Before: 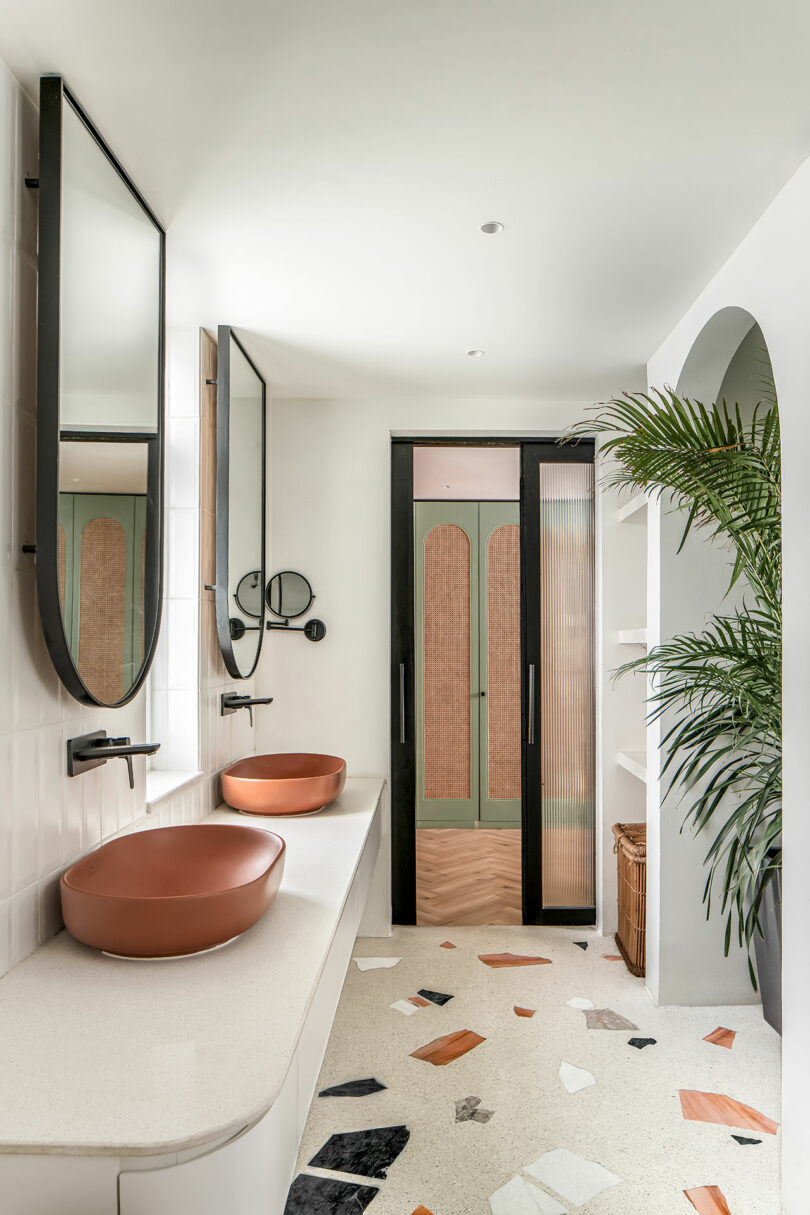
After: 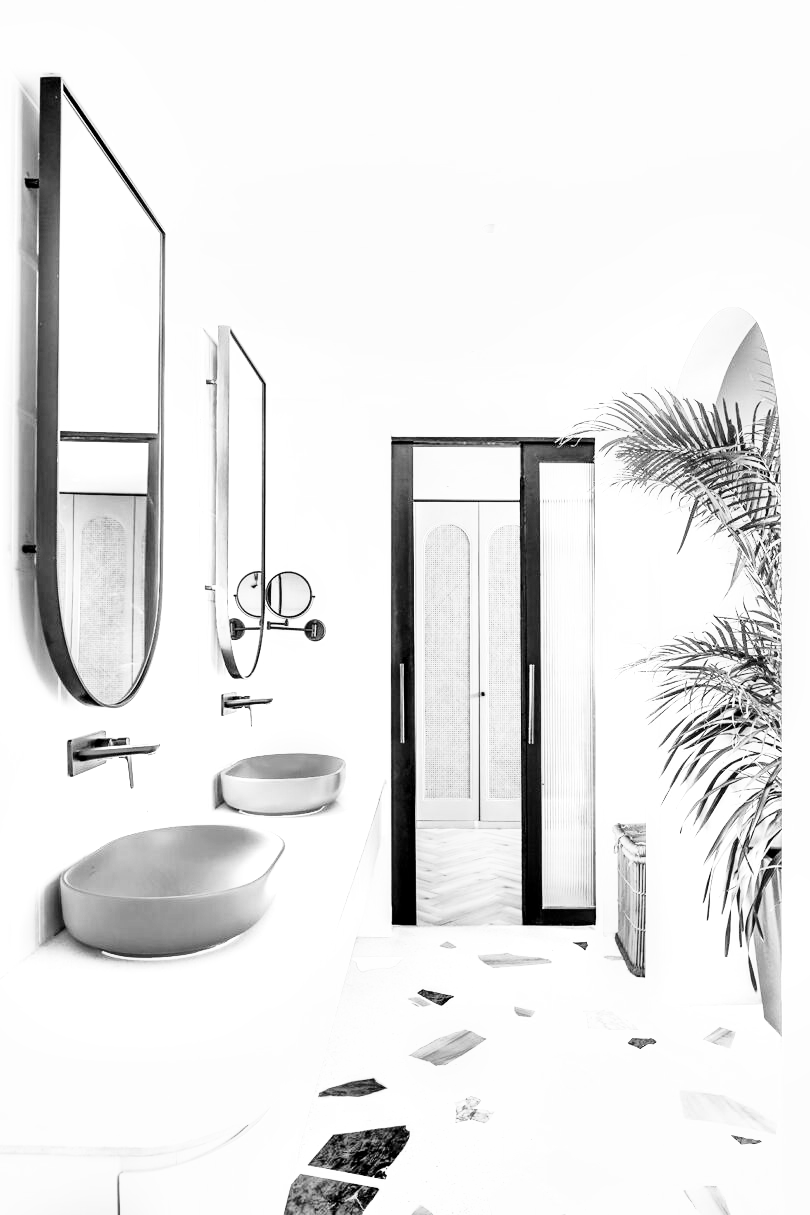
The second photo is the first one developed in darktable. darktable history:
color correction: highlights a* 1.12, highlights b* 24.26, shadows a* 15.58, shadows b* 24.26
monochrome: size 1
filmic rgb: middle gray luminance 9.23%, black relative exposure -10.55 EV, white relative exposure 3.45 EV, threshold 6 EV, target black luminance 0%, hardness 5.98, latitude 59.69%, contrast 1.087, highlights saturation mix 5%, shadows ↔ highlights balance 29.23%, add noise in highlights 0, color science v3 (2019), use custom middle-gray values true, iterations of high-quality reconstruction 0, contrast in highlights soft, enable highlight reconstruction true
local contrast: mode bilateral grid, contrast 20, coarseness 50, detail 171%, midtone range 0.2
contrast brightness saturation: contrast 0.28
exposure: black level correction 0, exposure 1.2 EV, compensate exposure bias true, compensate highlight preservation false
